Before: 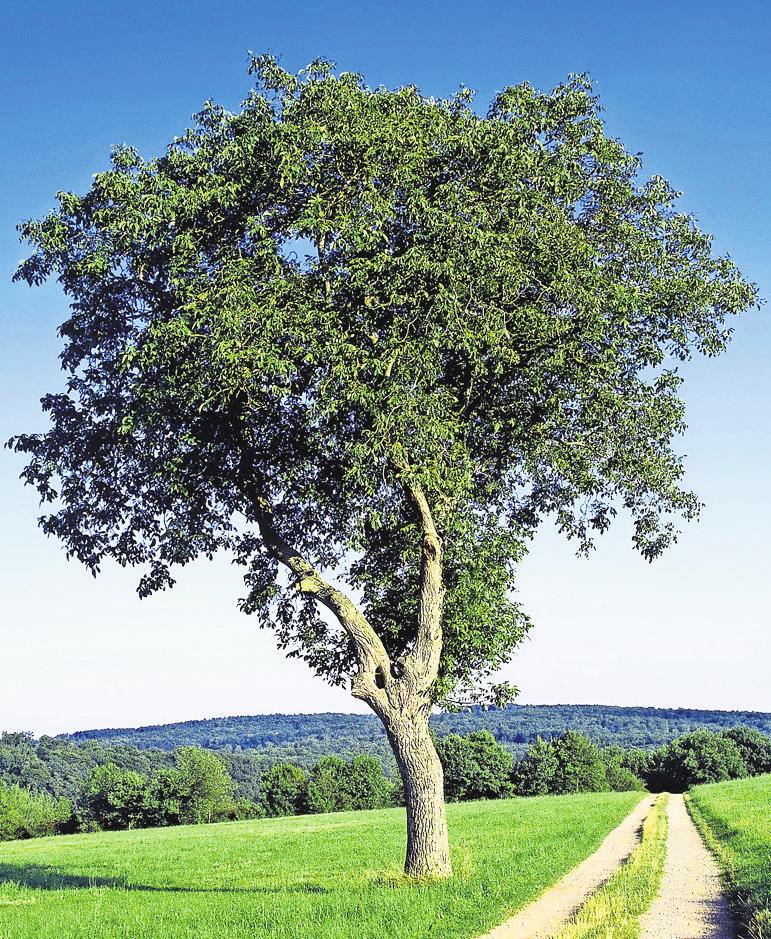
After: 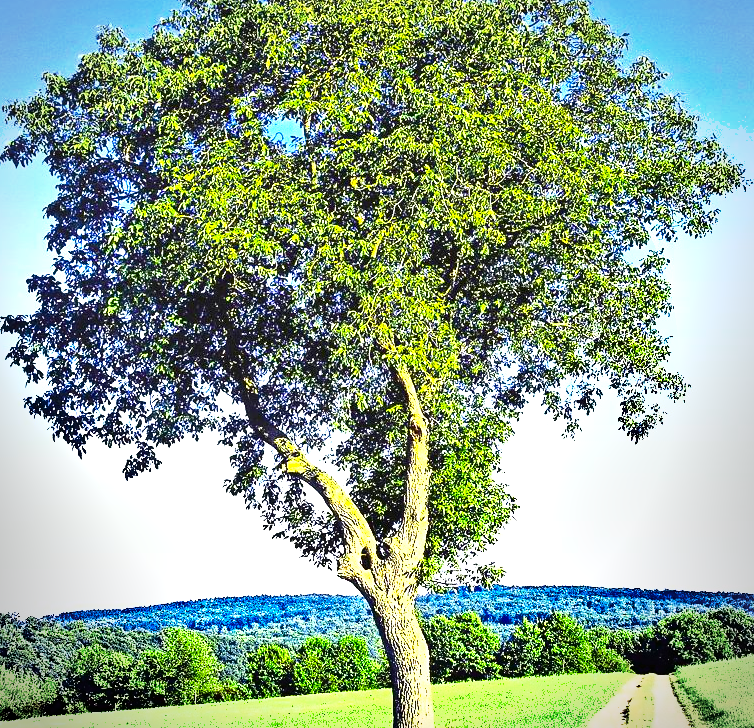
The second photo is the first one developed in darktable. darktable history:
crop and rotate: left 1.907%, top 12.798%, right 0.248%, bottom 9.601%
shadows and highlights: soften with gaussian
contrast brightness saturation: contrast 0.138
color balance rgb: linear chroma grading › global chroma 40.543%, perceptual saturation grading › global saturation 10.253%
color calibration: output colorfulness [0, 0.315, 0, 0], illuminant same as pipeline (D50), adaptation XYZ, x 0.347, y 0.358, temperature 5017.99 K, gamut compression 0.977
exposure: black level correction 0, exposure 1.2 EV, compensate highlight preservation false
vignetting: unbound false
